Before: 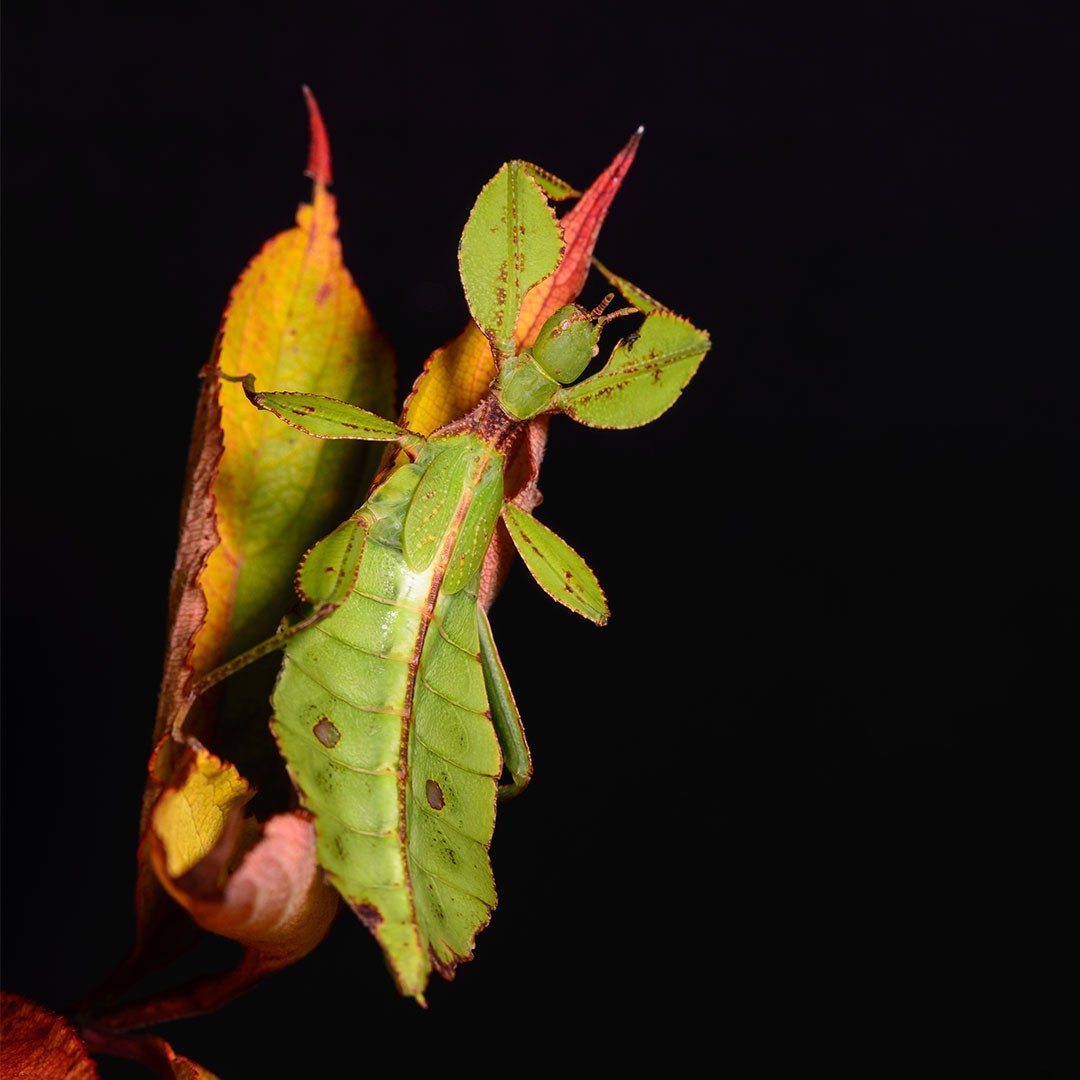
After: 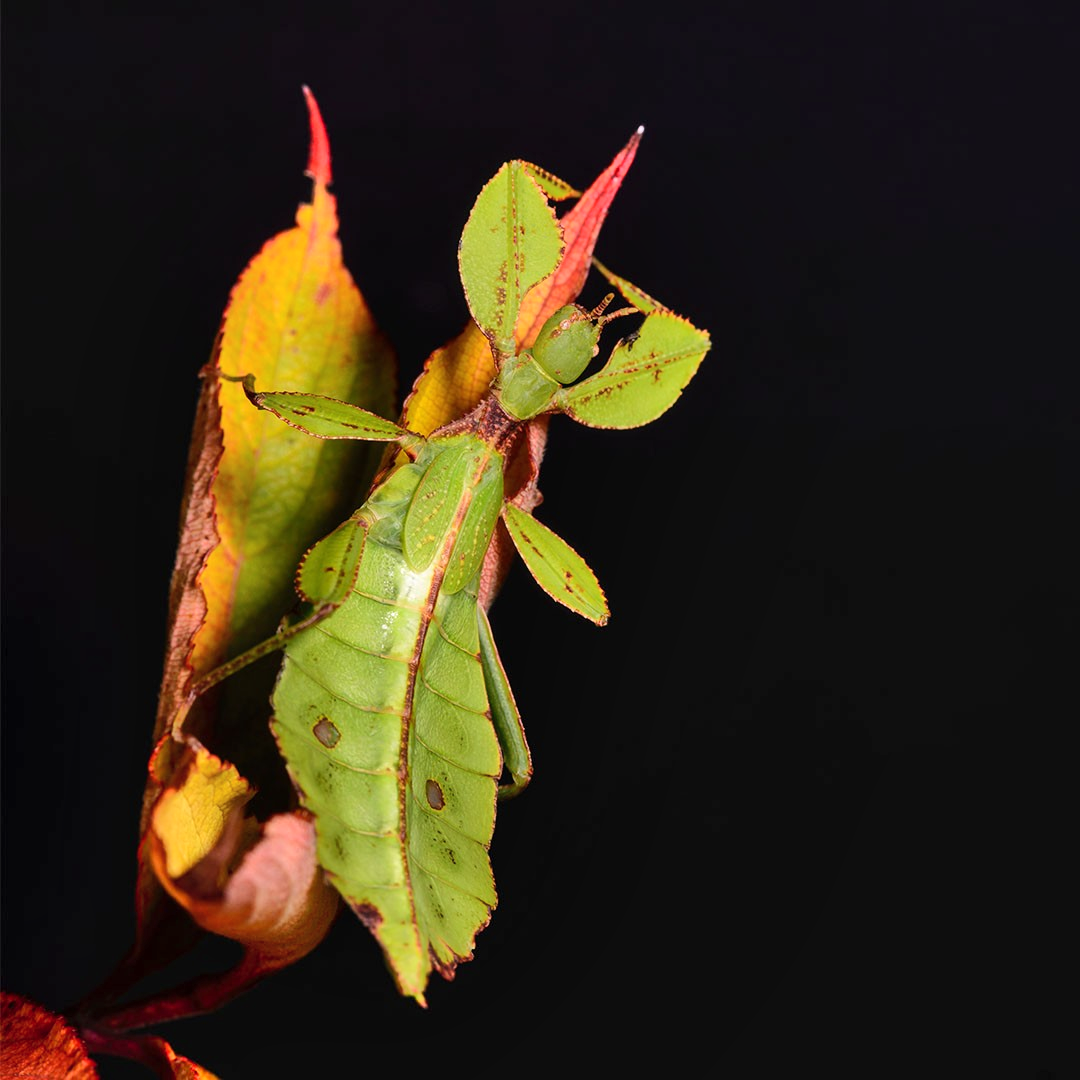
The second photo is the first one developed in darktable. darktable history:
shadows and highlights: radius 100.41, shadows 50.55, highlights -64.36, highlights color adjustment 49.82%, soften with gaussian
levels: levels [0, 0.492, 0.984]
